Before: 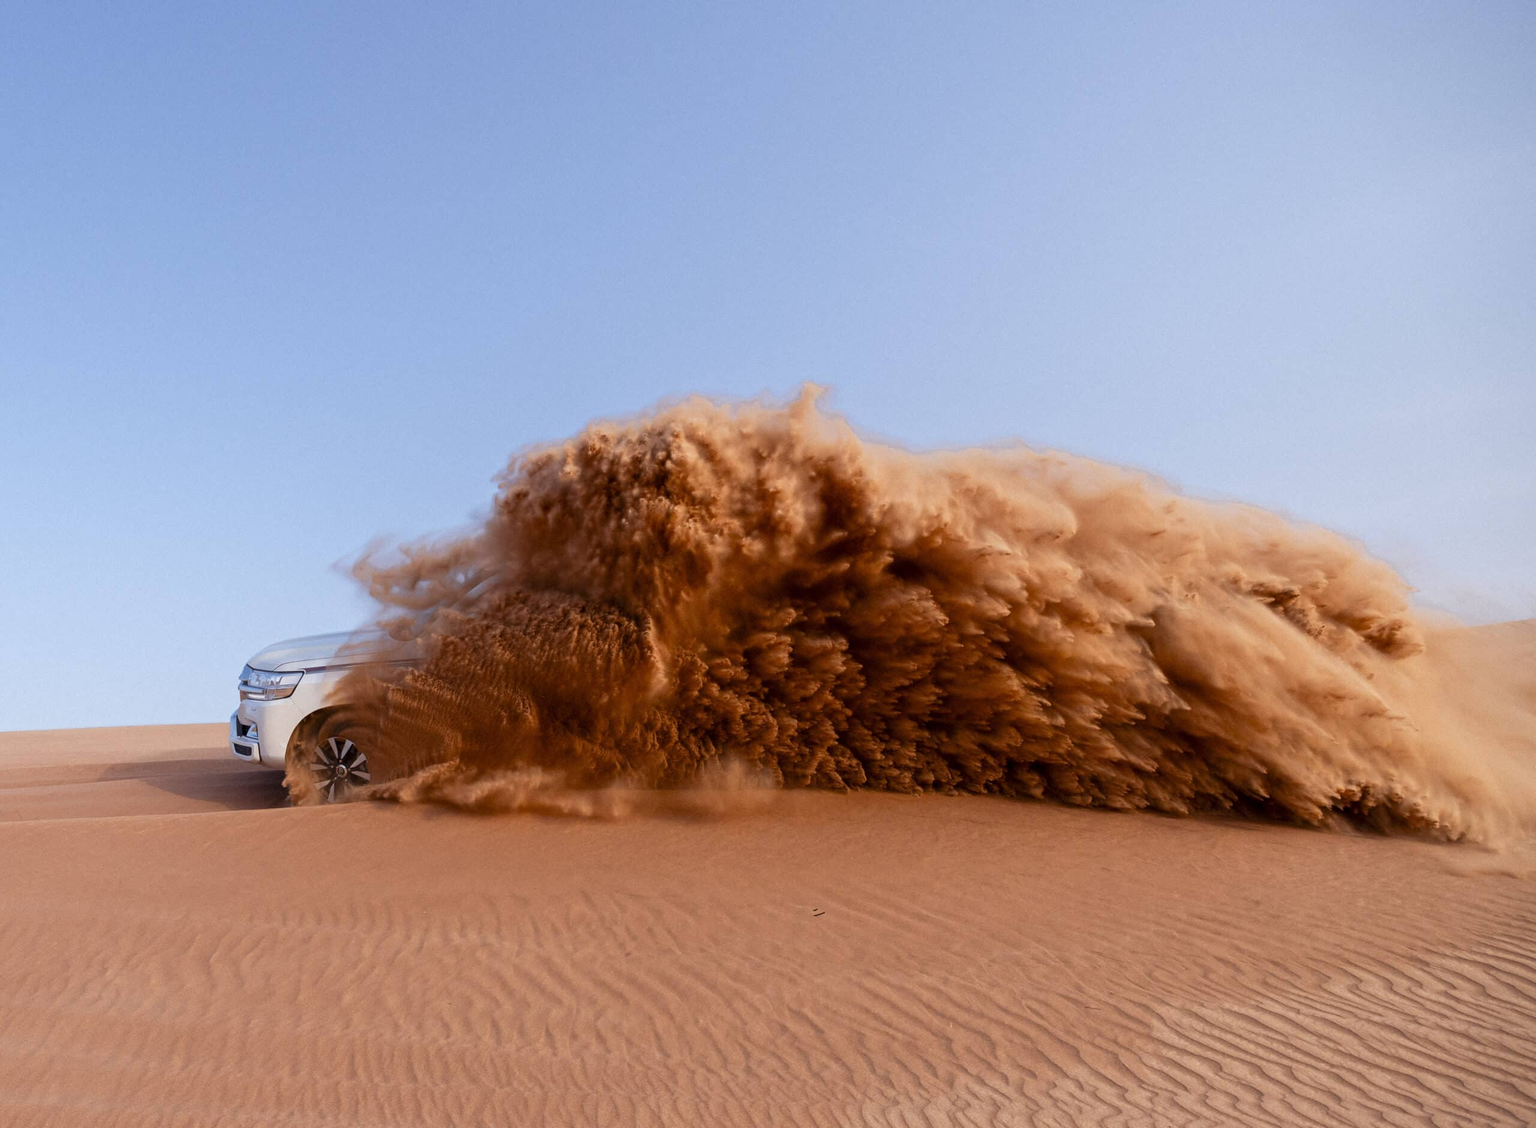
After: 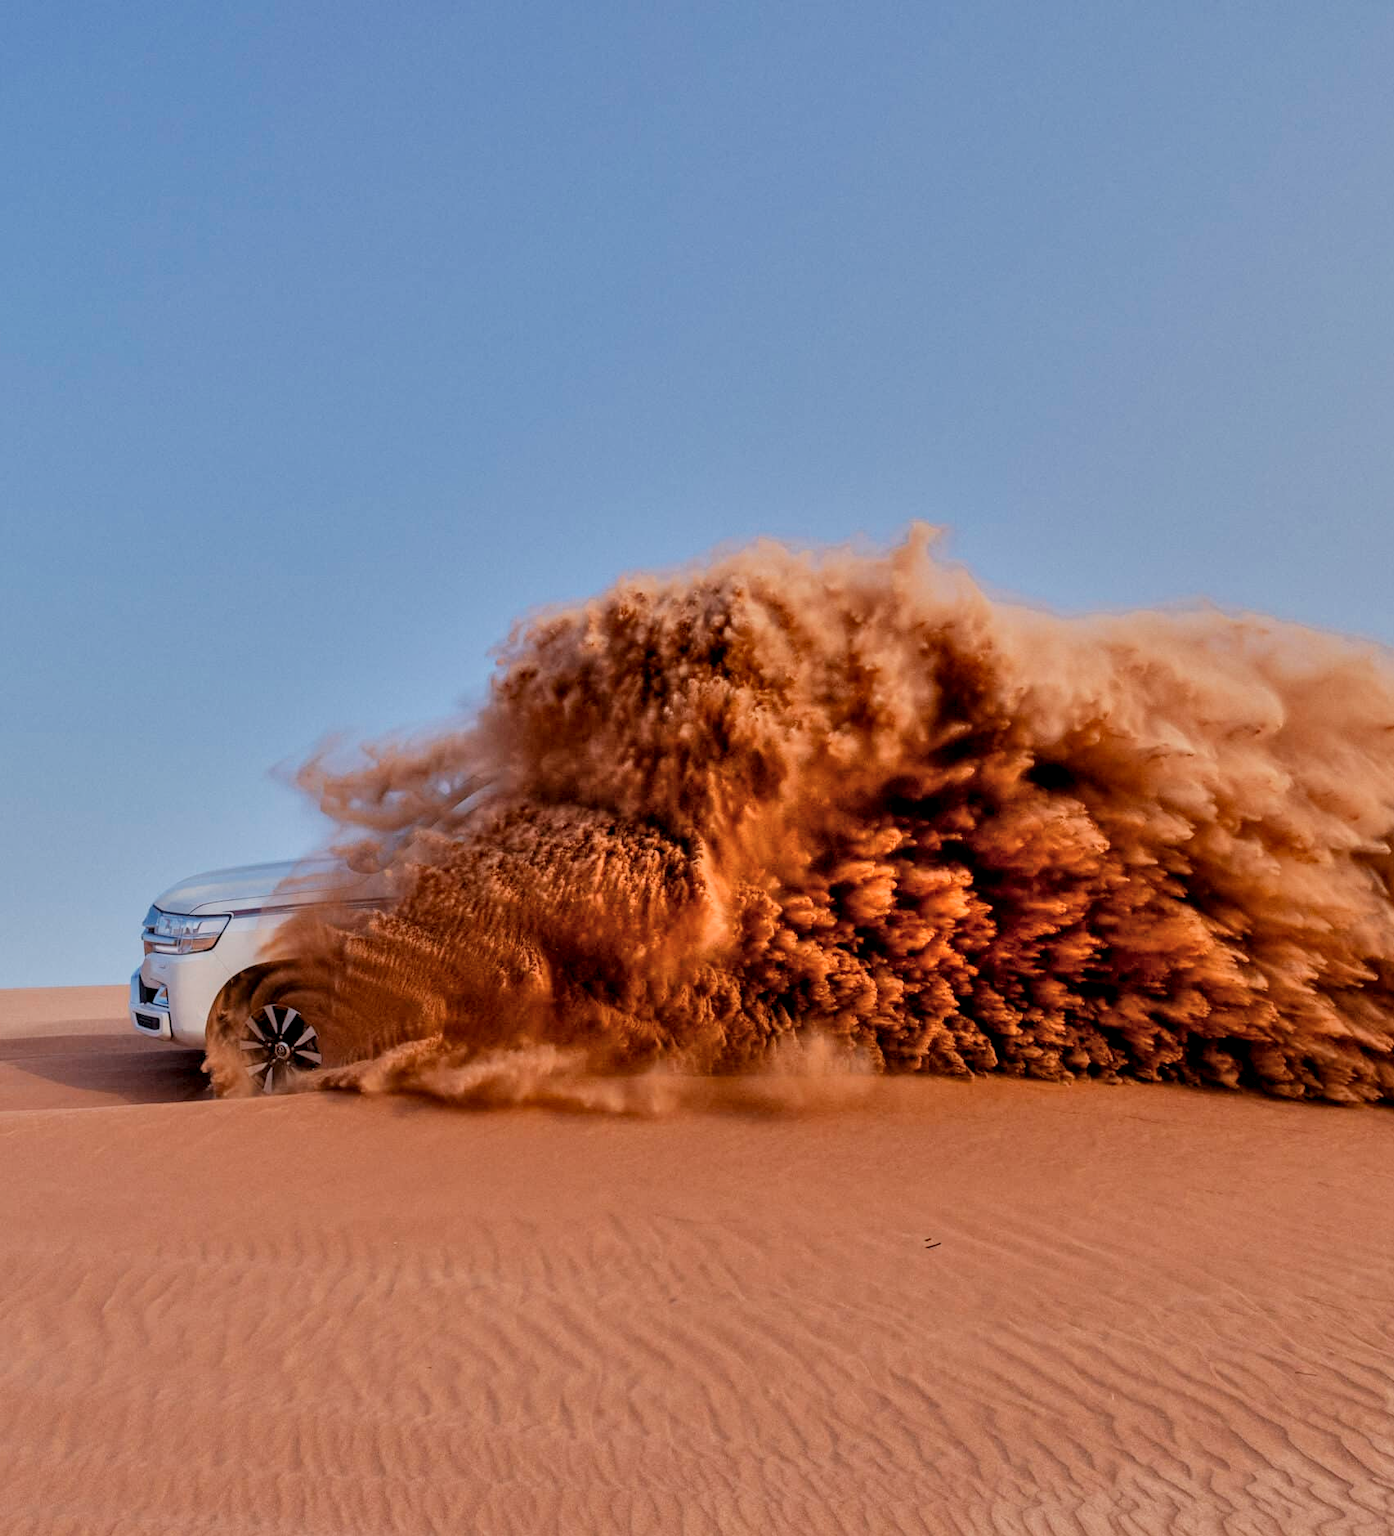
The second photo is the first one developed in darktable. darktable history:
local contrast: on, module defaults
filmic rgb: black relative exposure -7.65 EV, white relative exposure 4.56 EV, hardness 3.61, color science v6 (2022)
crop and rotate: left 8.786%, right 24.548%
shadows and highlights: shadows 75, highlights -60.85, soften with gaussian
